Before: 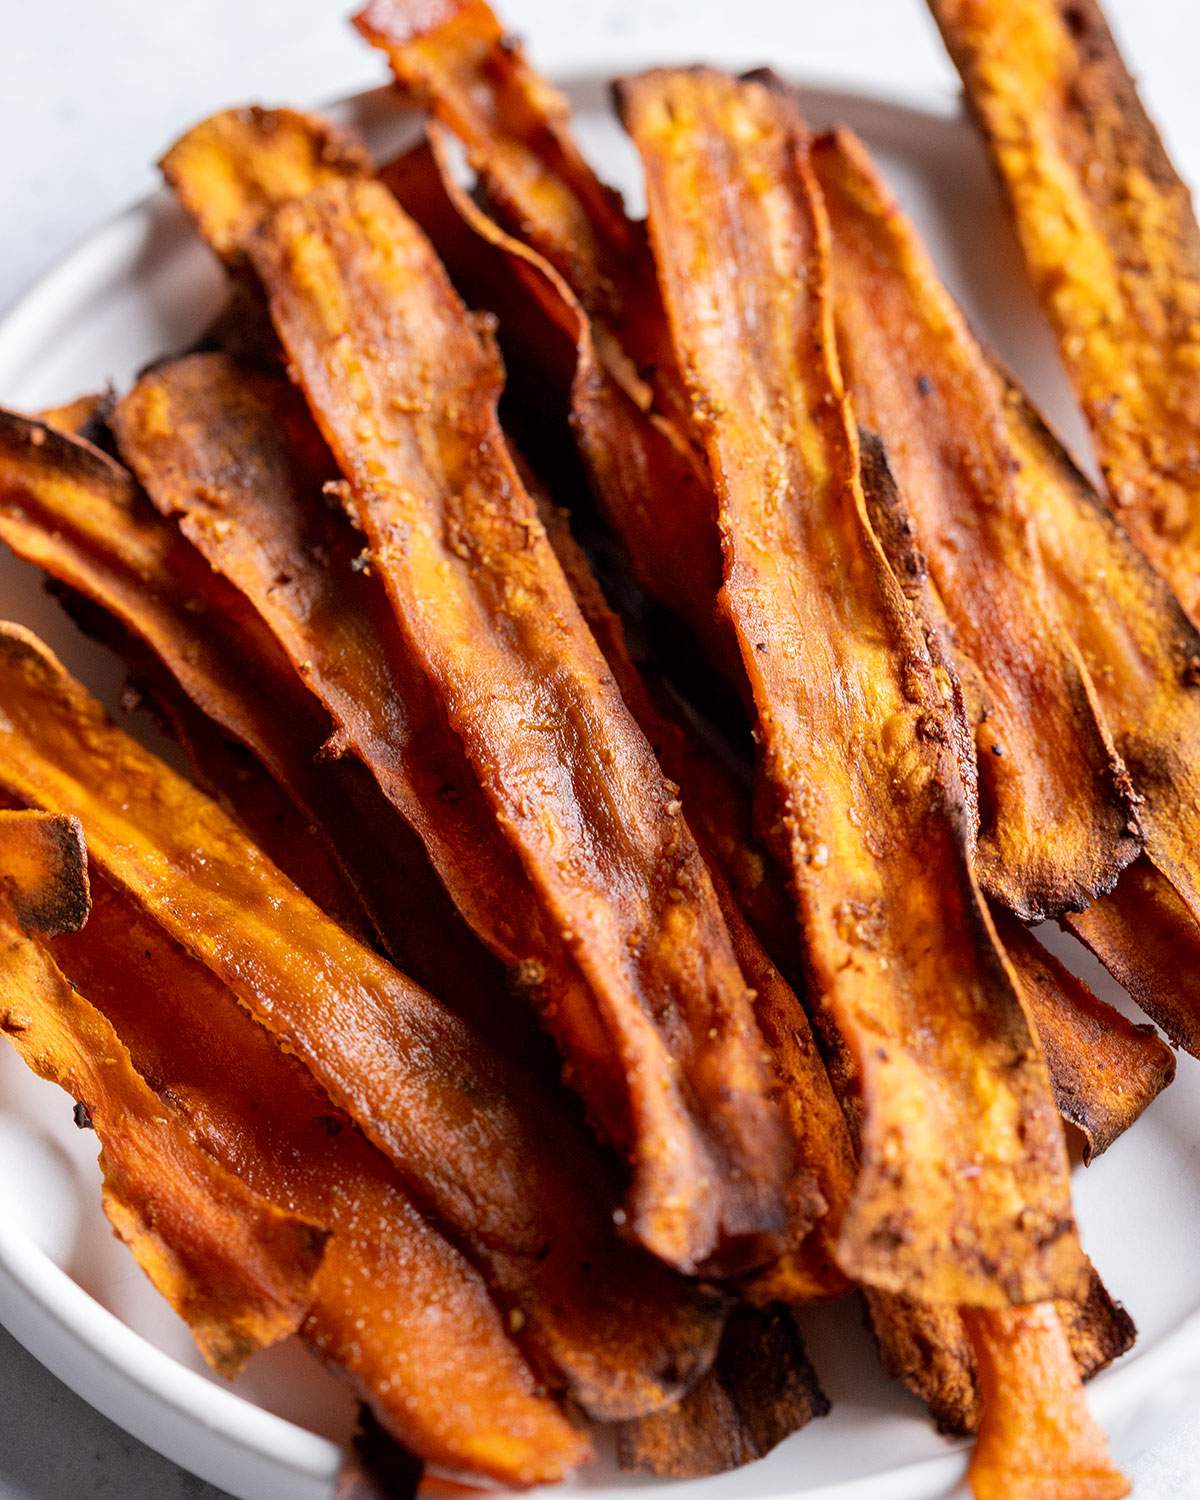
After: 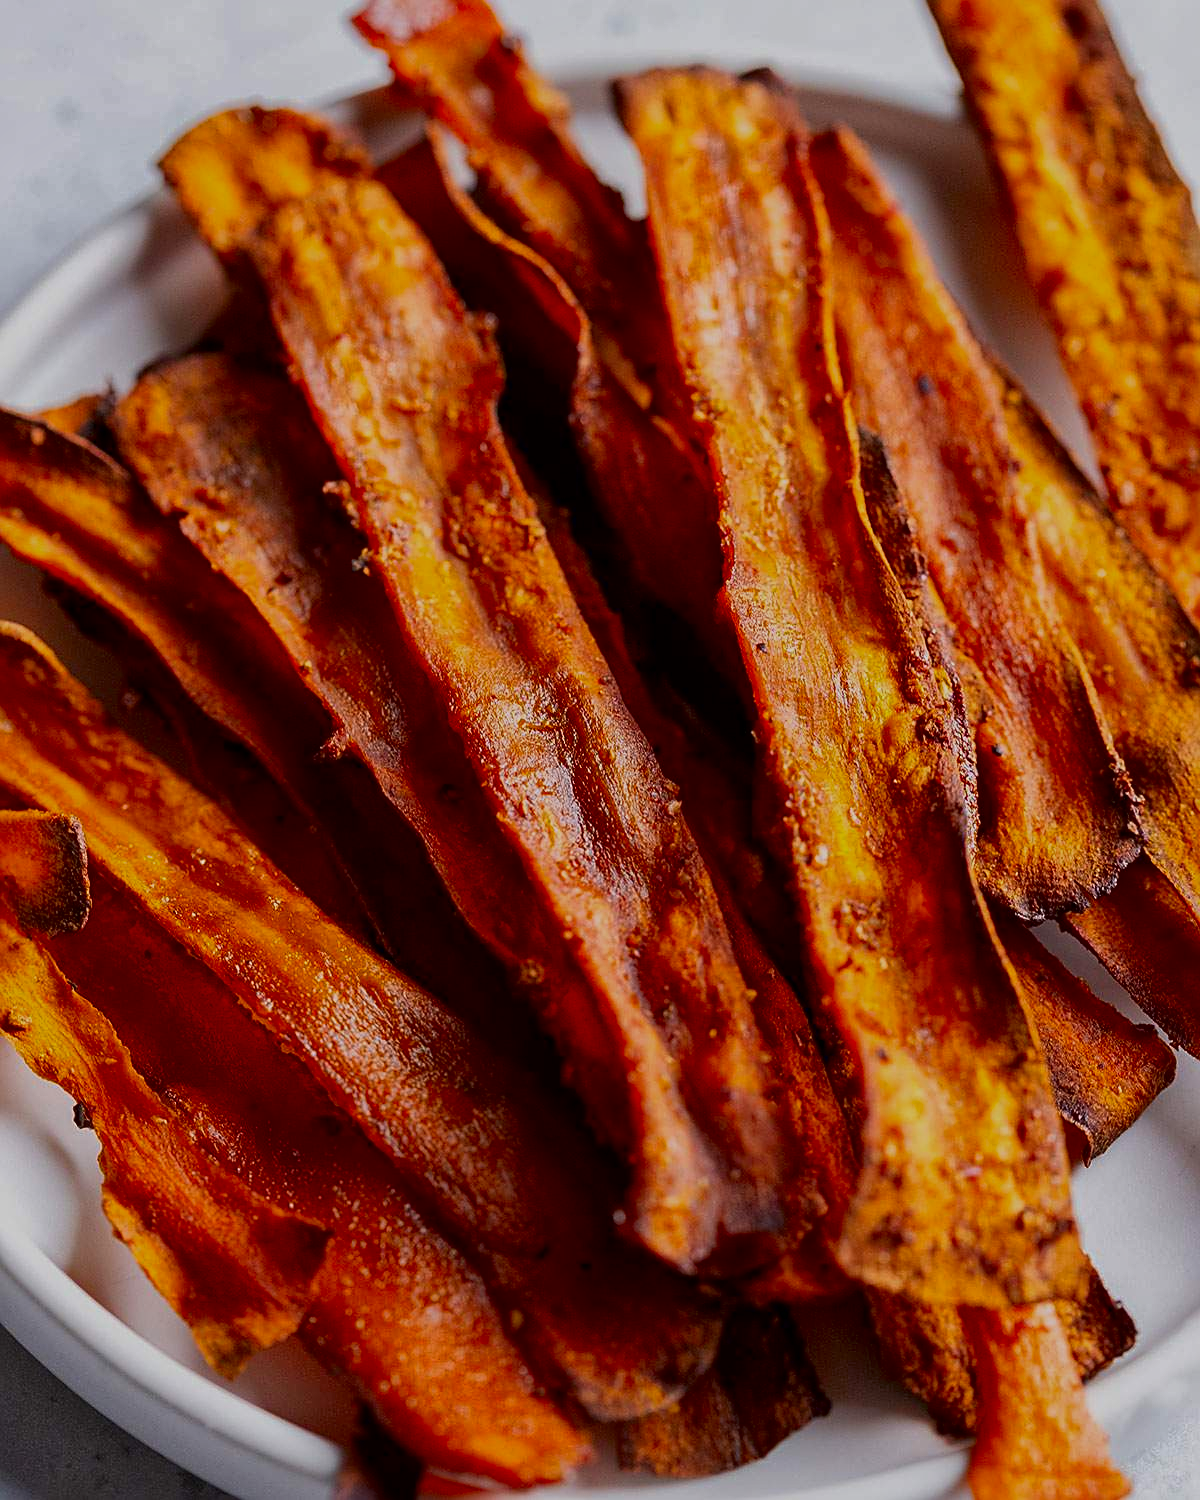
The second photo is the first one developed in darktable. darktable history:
sharpen: on, module defaults
global tonemap: drago (1, 100), detail 1
contrast brightness saturation: brightness -0.25, saturation 0.2
